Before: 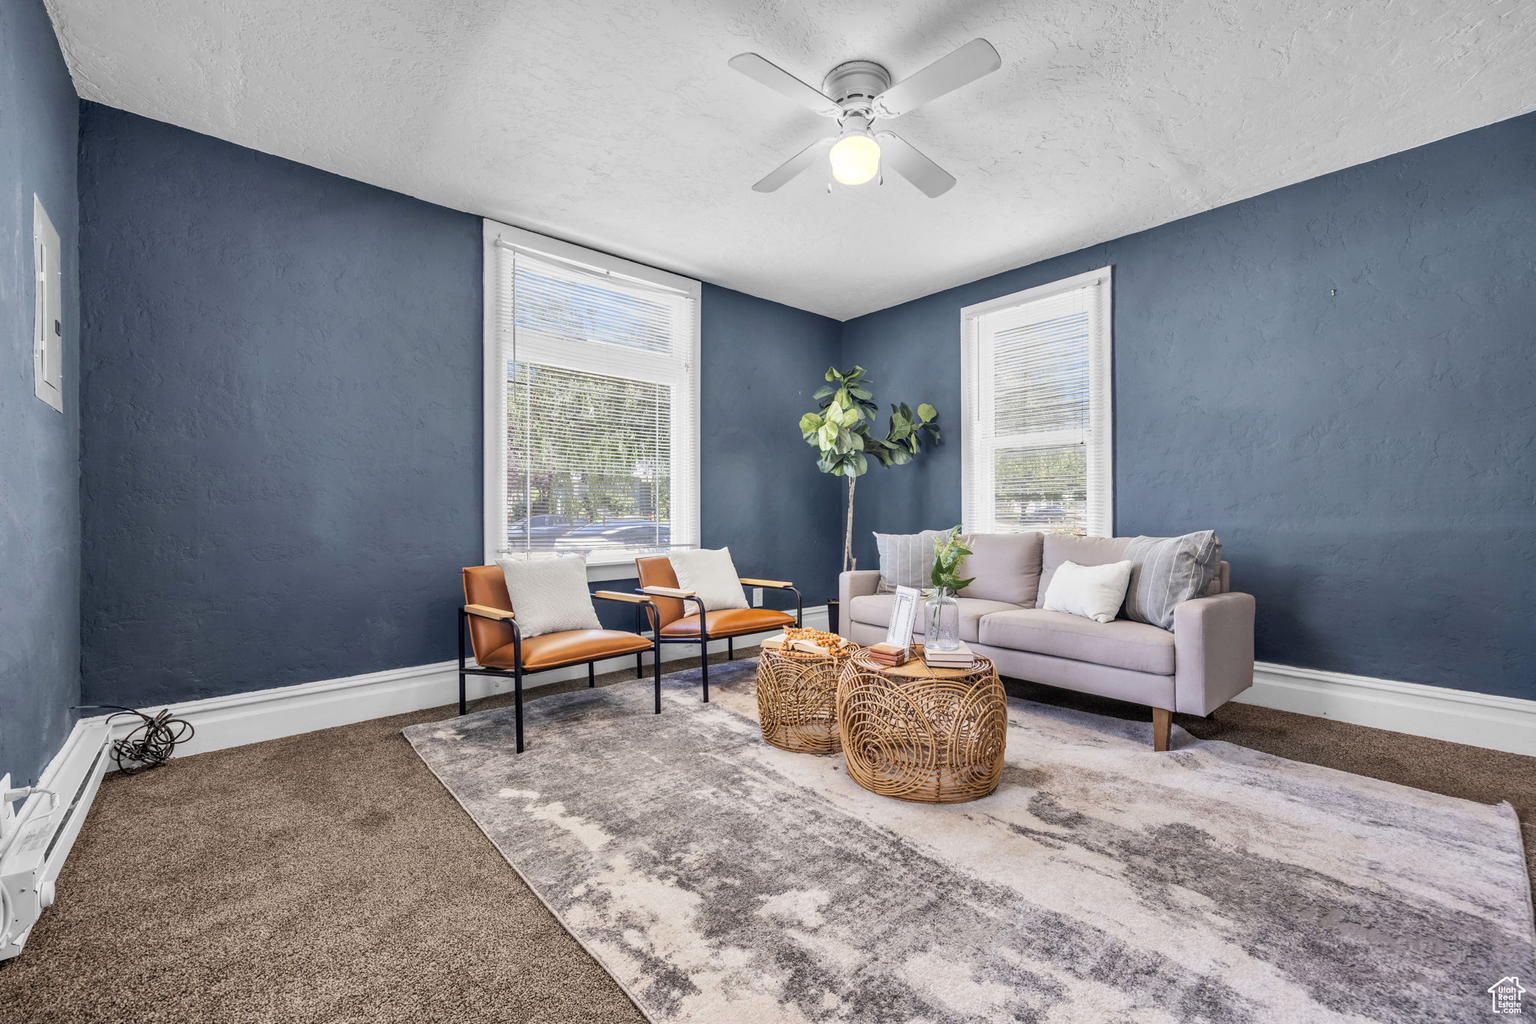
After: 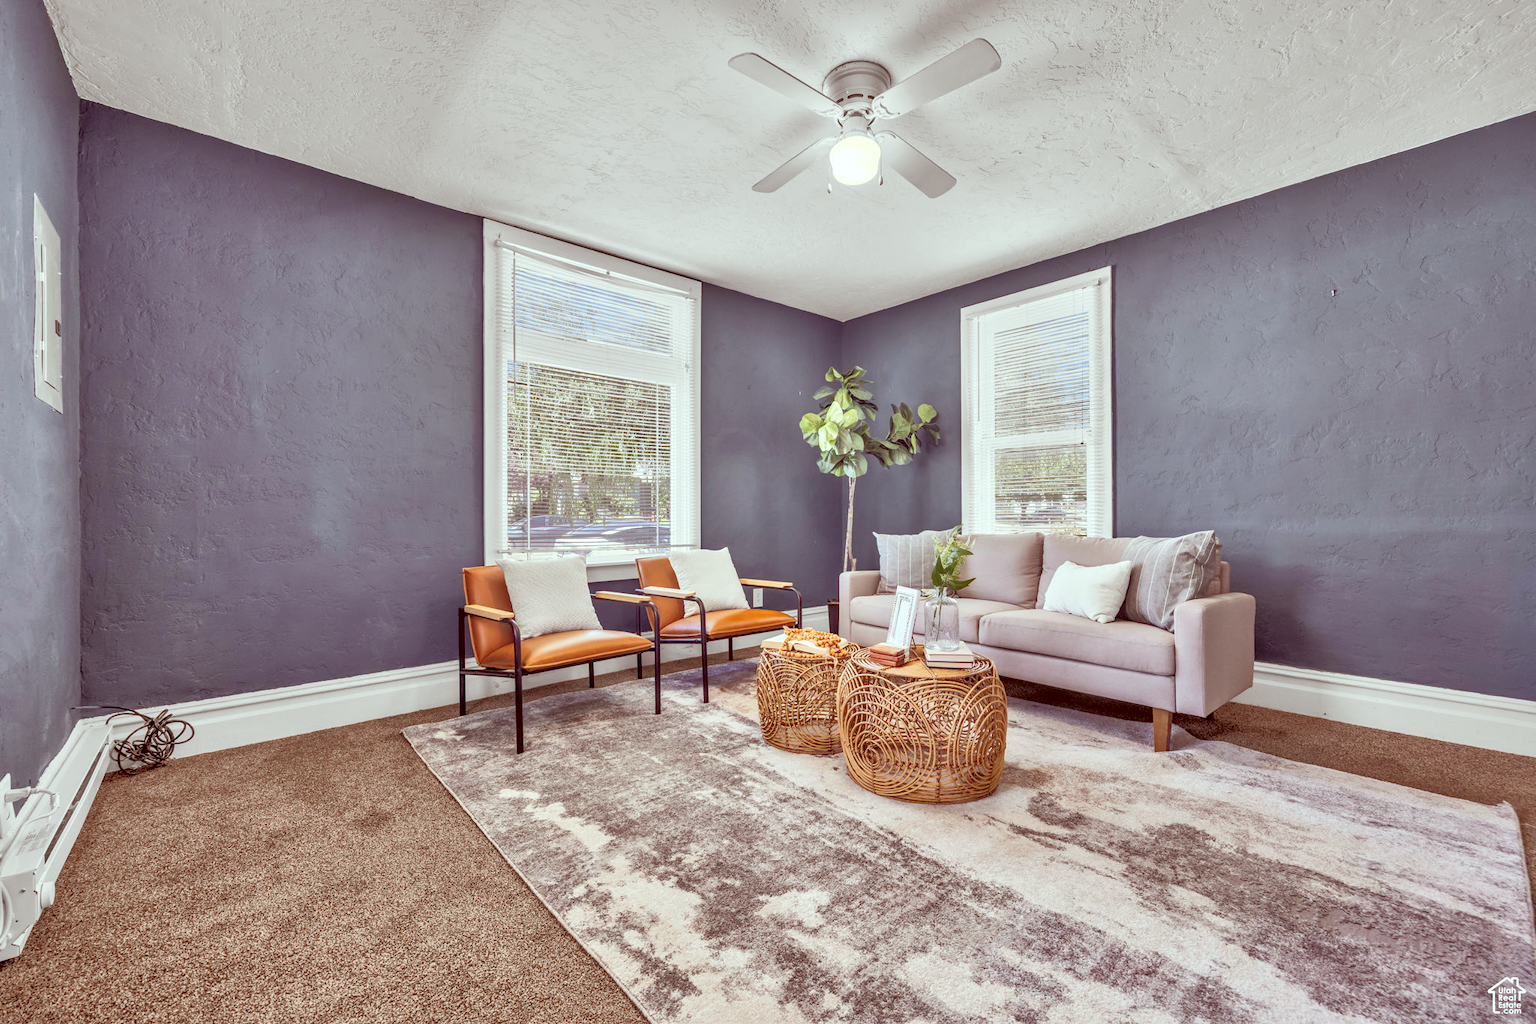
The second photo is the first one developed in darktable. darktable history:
local contrast: mode bilateral grid, contrast 20, coarseness 50, detail 129%, midtone range 0.2
color correction: highlights a* -7.09, highlights b* -0.165, shadows a* 20.46, shadows b* 11.6
tone equalizer: -7 EV 0.162 EV, -6 EV 0.615 EV, -5 EV 1.11 EV, -4 EV 1.35 EV, -3 EV 1.14 EV, -2 EV 0.6 EV, -1 EV 0.162 EV
